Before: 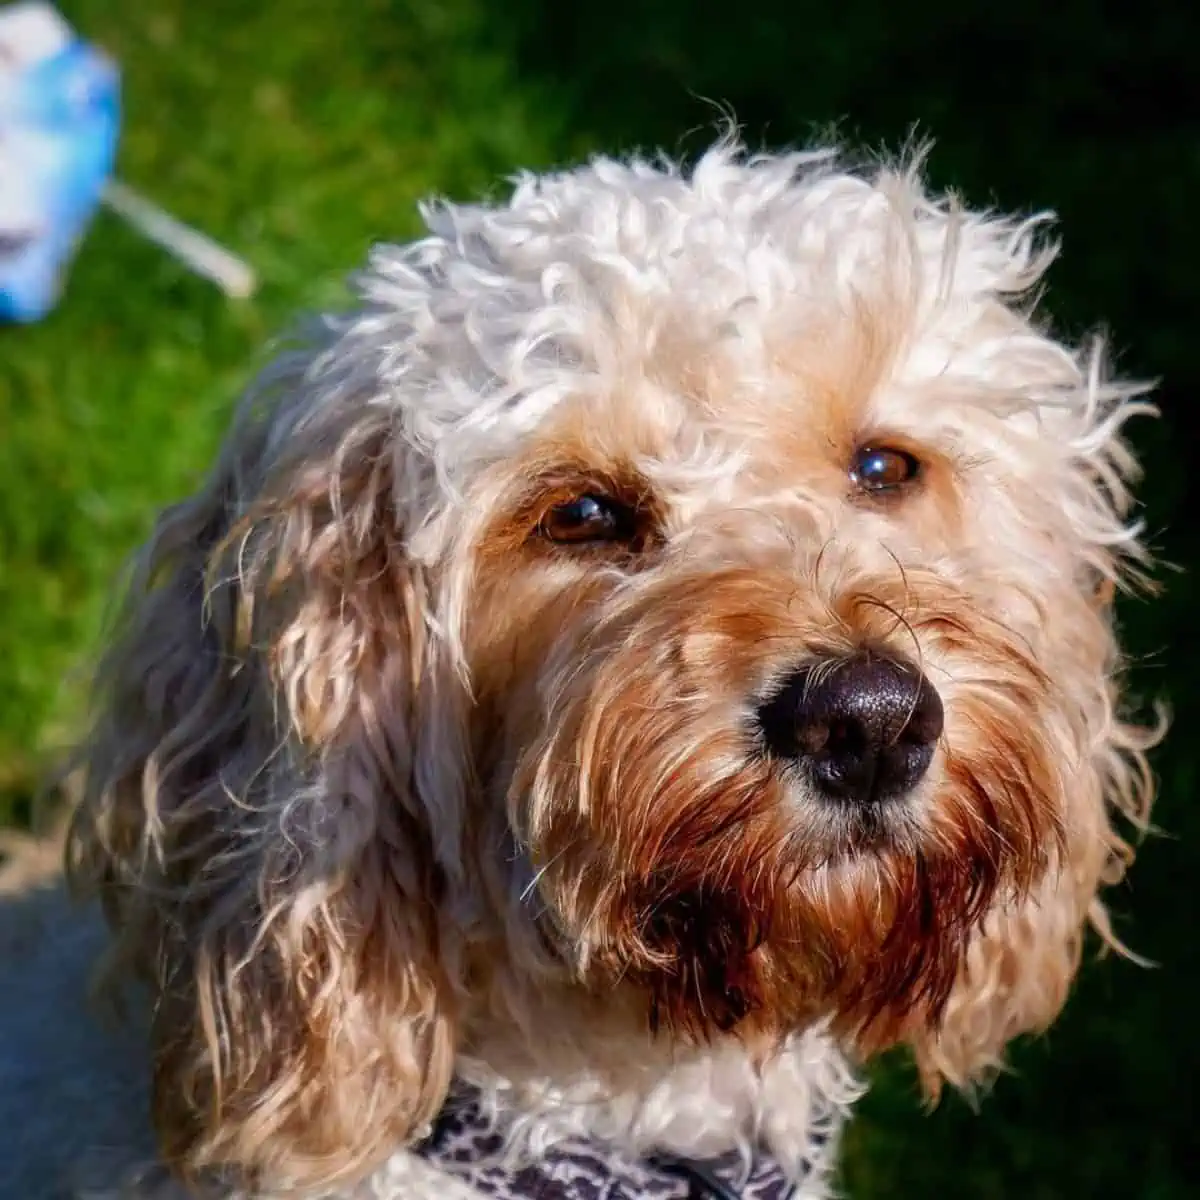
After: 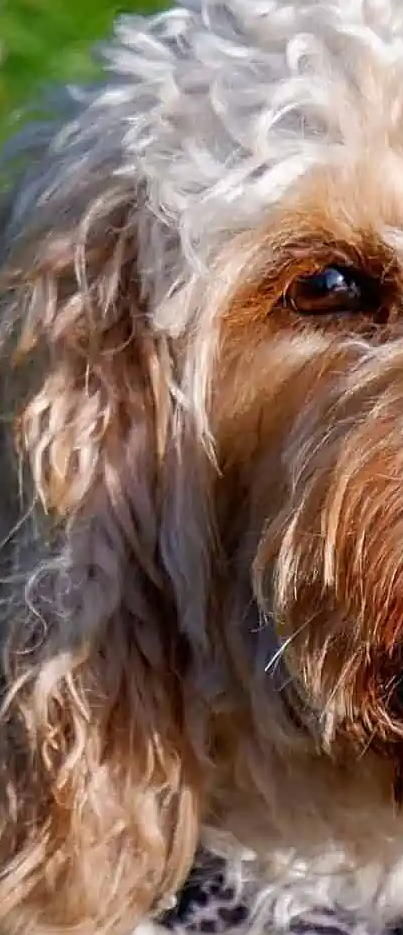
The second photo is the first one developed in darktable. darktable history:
crop and rotate: left 21.297%, top 19.097%, right 45.077%, bottom 2.963%
sharpen: on, module defaults
